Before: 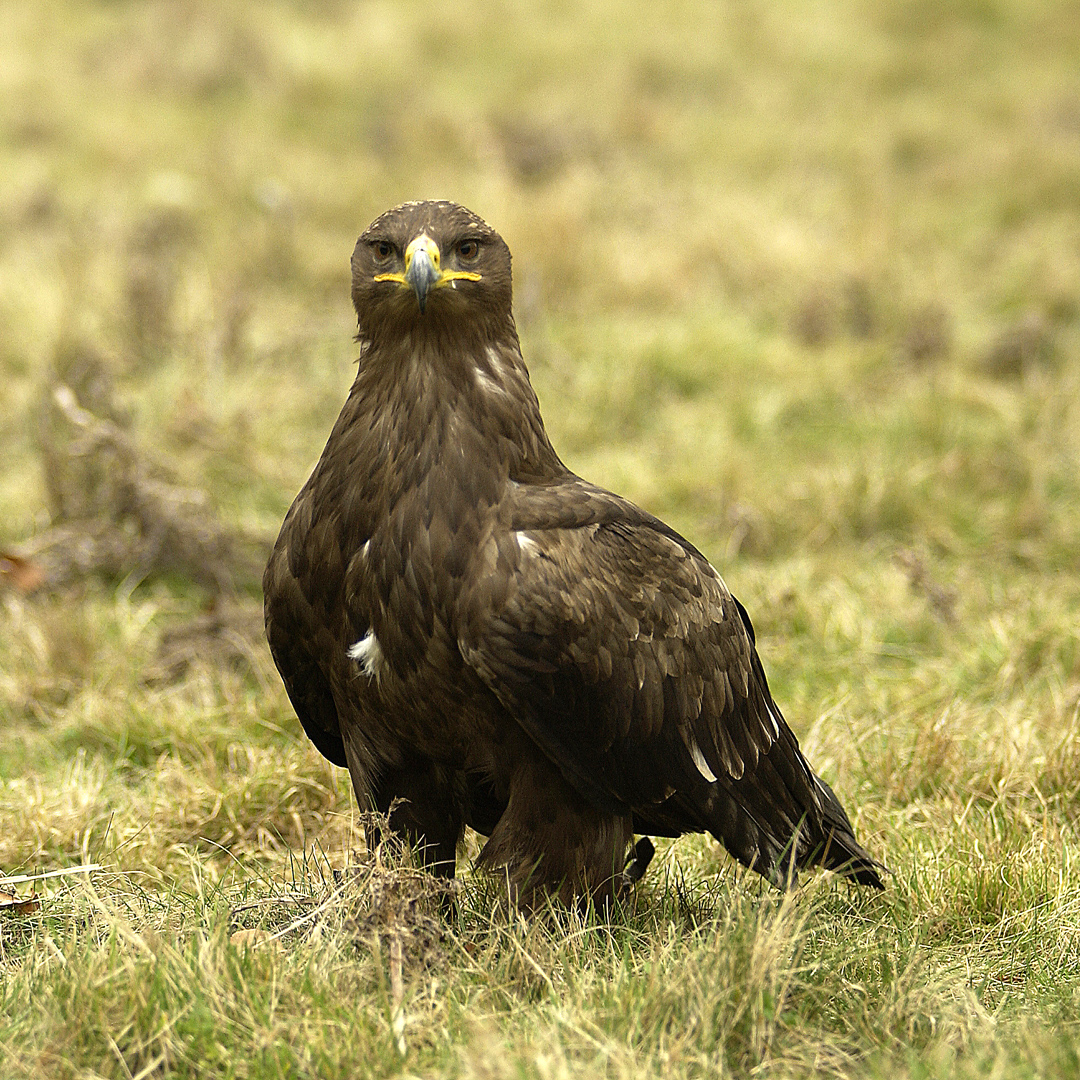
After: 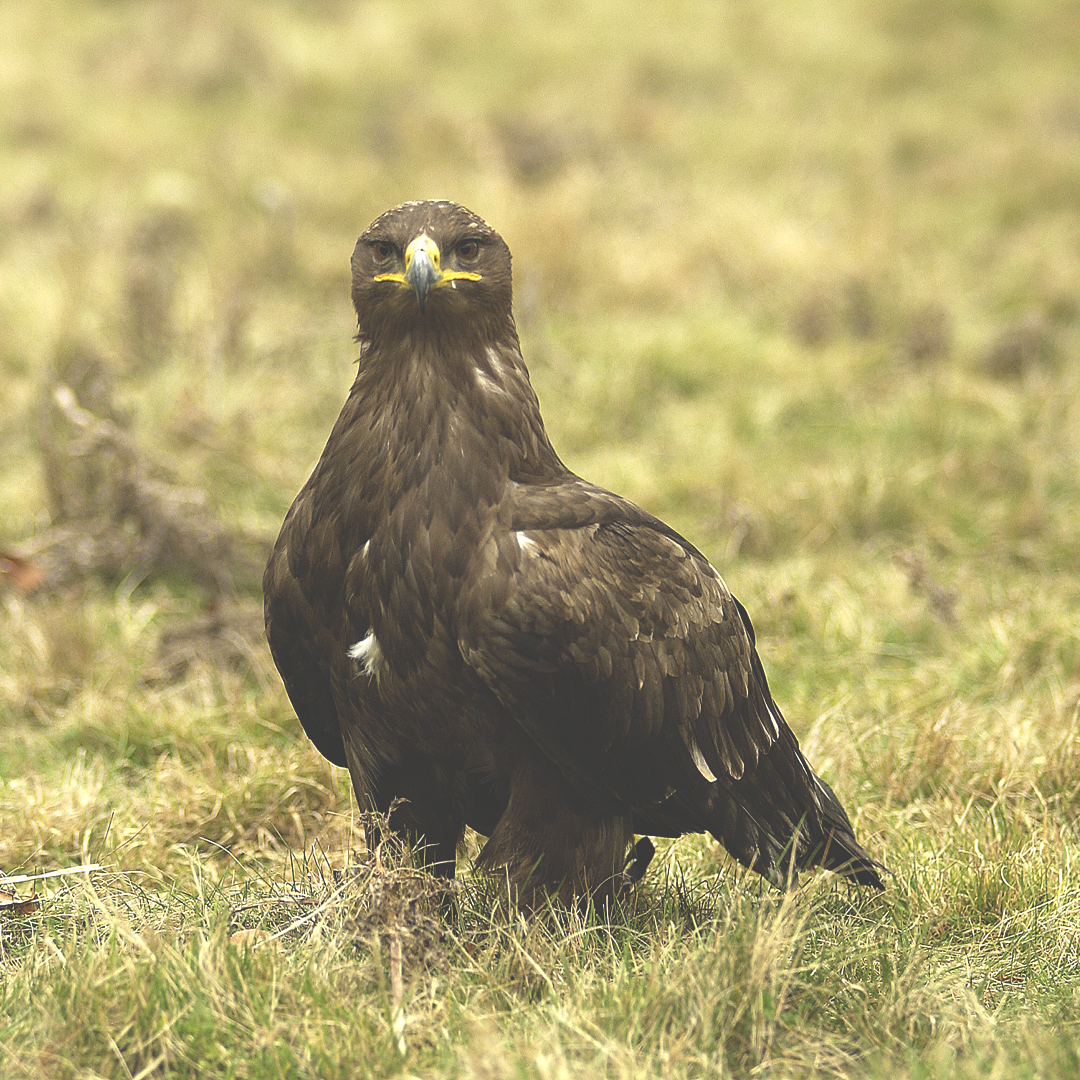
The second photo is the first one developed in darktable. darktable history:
exposure: black level correction -0.04, exposure 0.06 EV, compensate exposure bias true, compensate highlight preservation false
